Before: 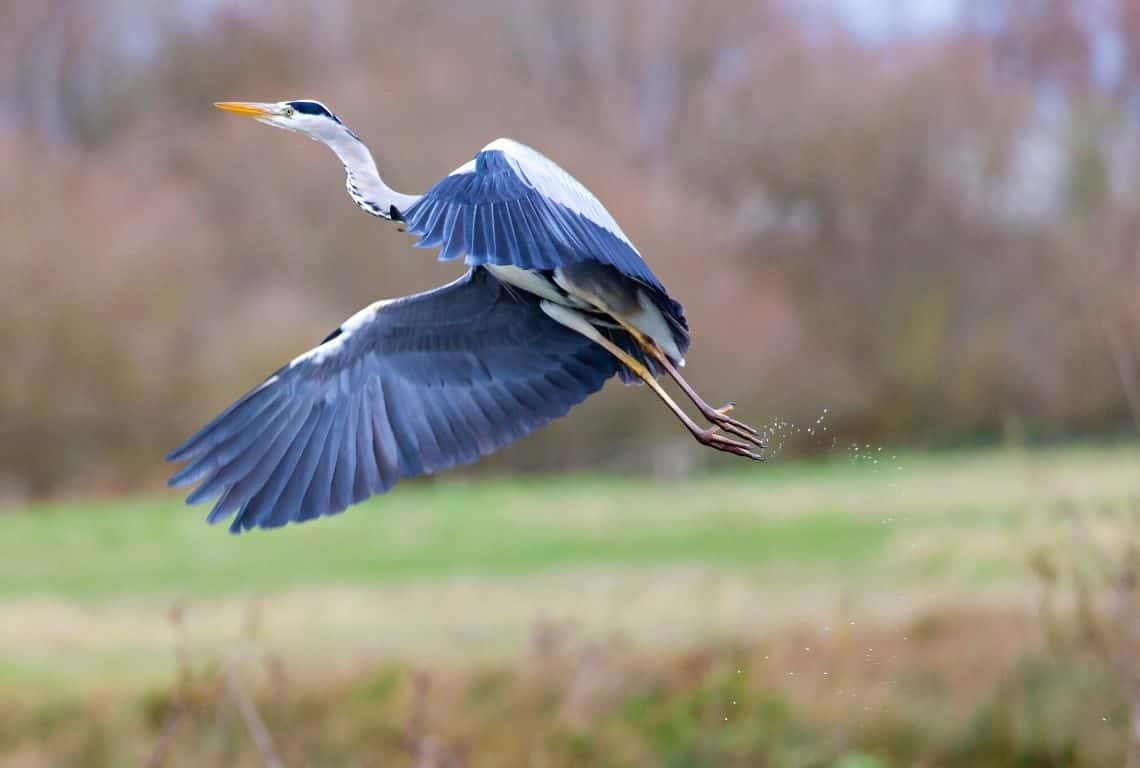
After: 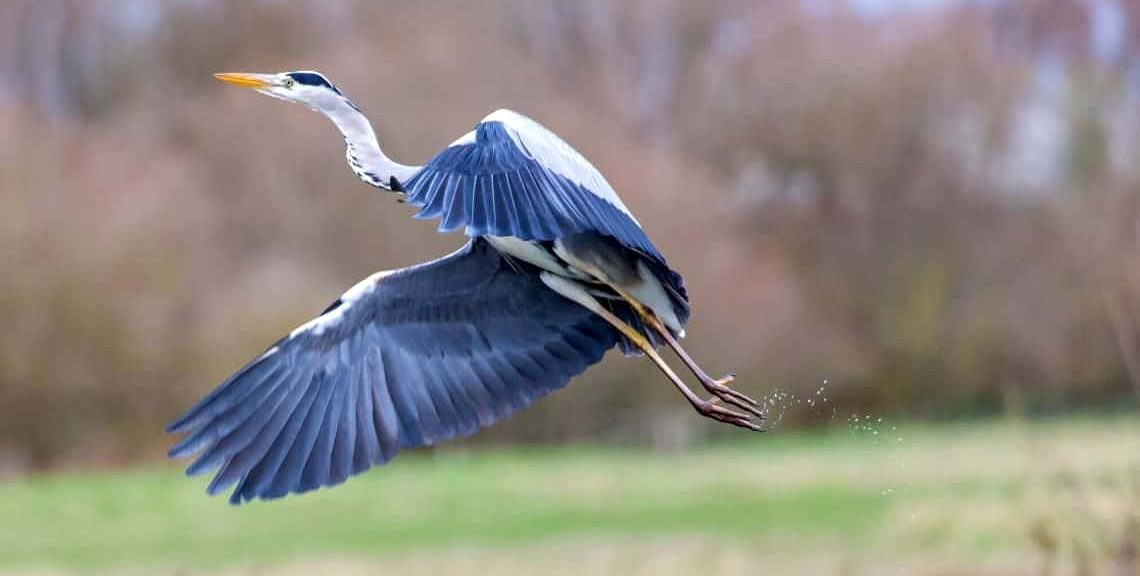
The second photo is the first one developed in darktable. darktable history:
crop: top 3.857%, bottom 21.132%
local contrast: on, module defaults
